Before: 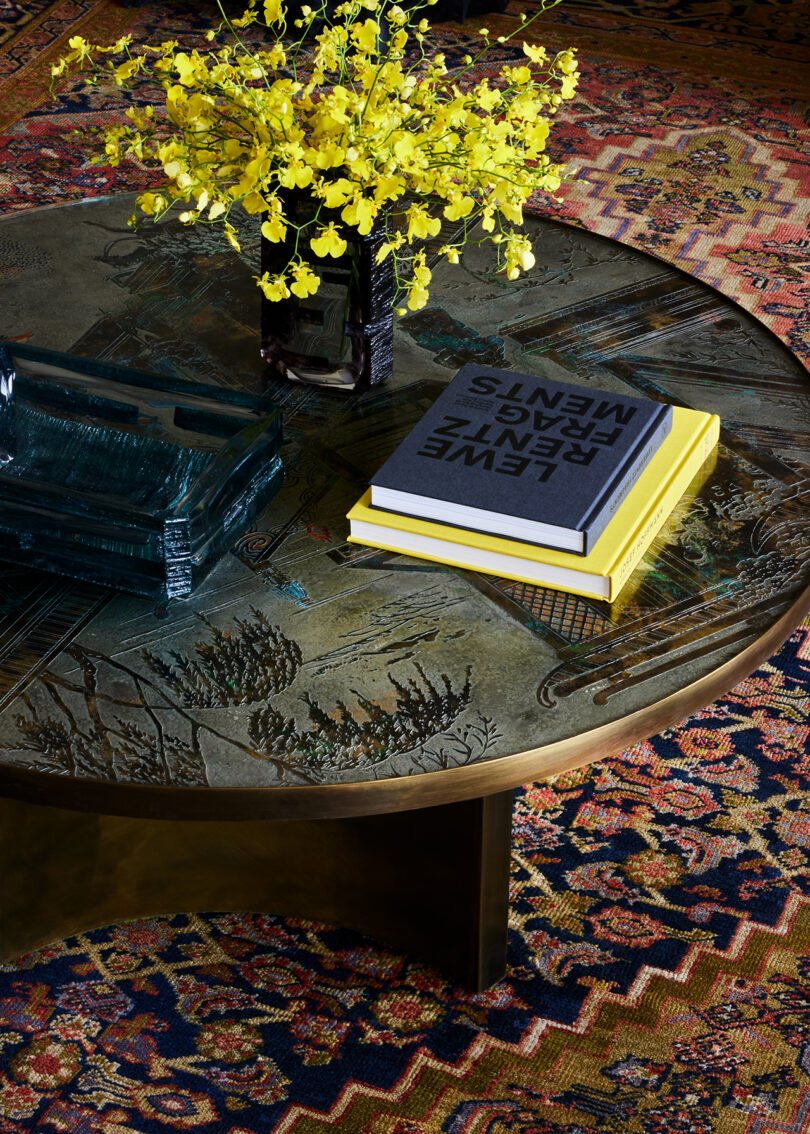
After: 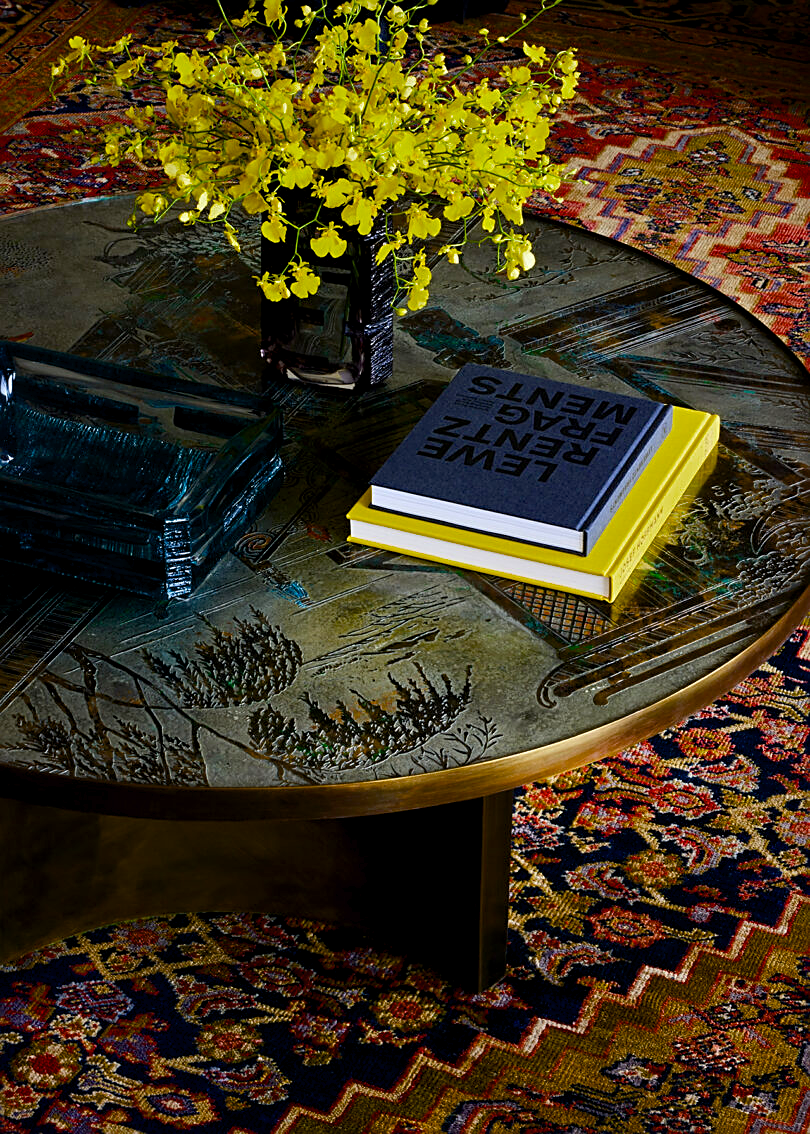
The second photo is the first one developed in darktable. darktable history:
color balance rgb: global offset › luminance -0.309%, global offset › hue 260°, perceptual saturation grading › global saturation 30.212%, global vibrance 6.776%, saturation formula JzAzBz (2021)
vignetting: brightness -0.231, saturation 0.139
sharpen: on, module defaults
